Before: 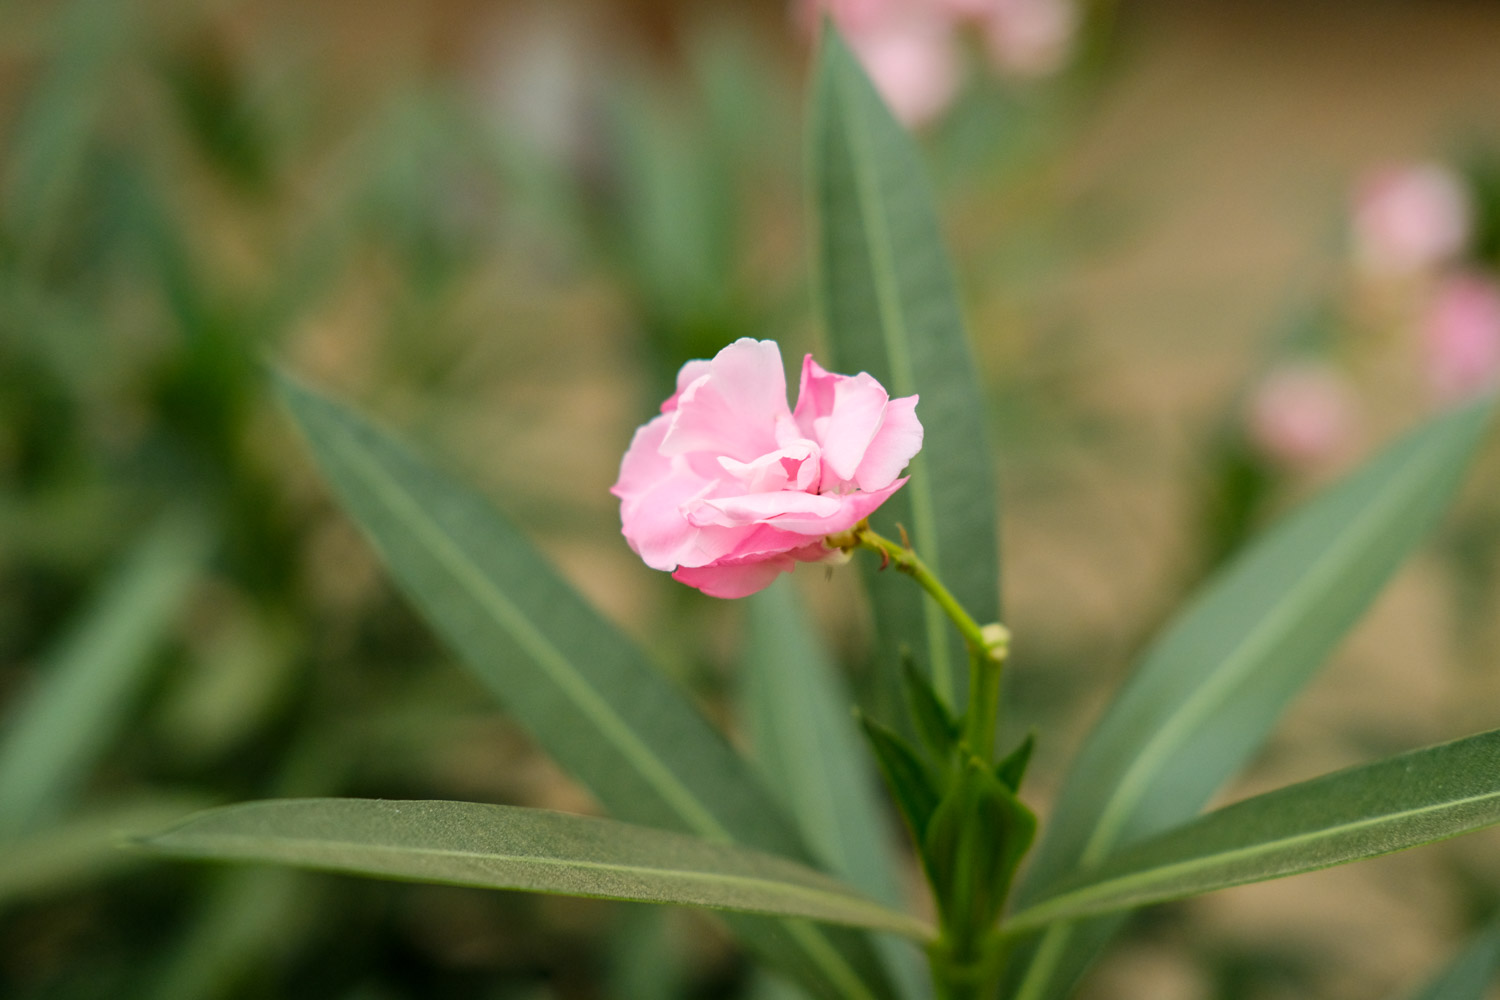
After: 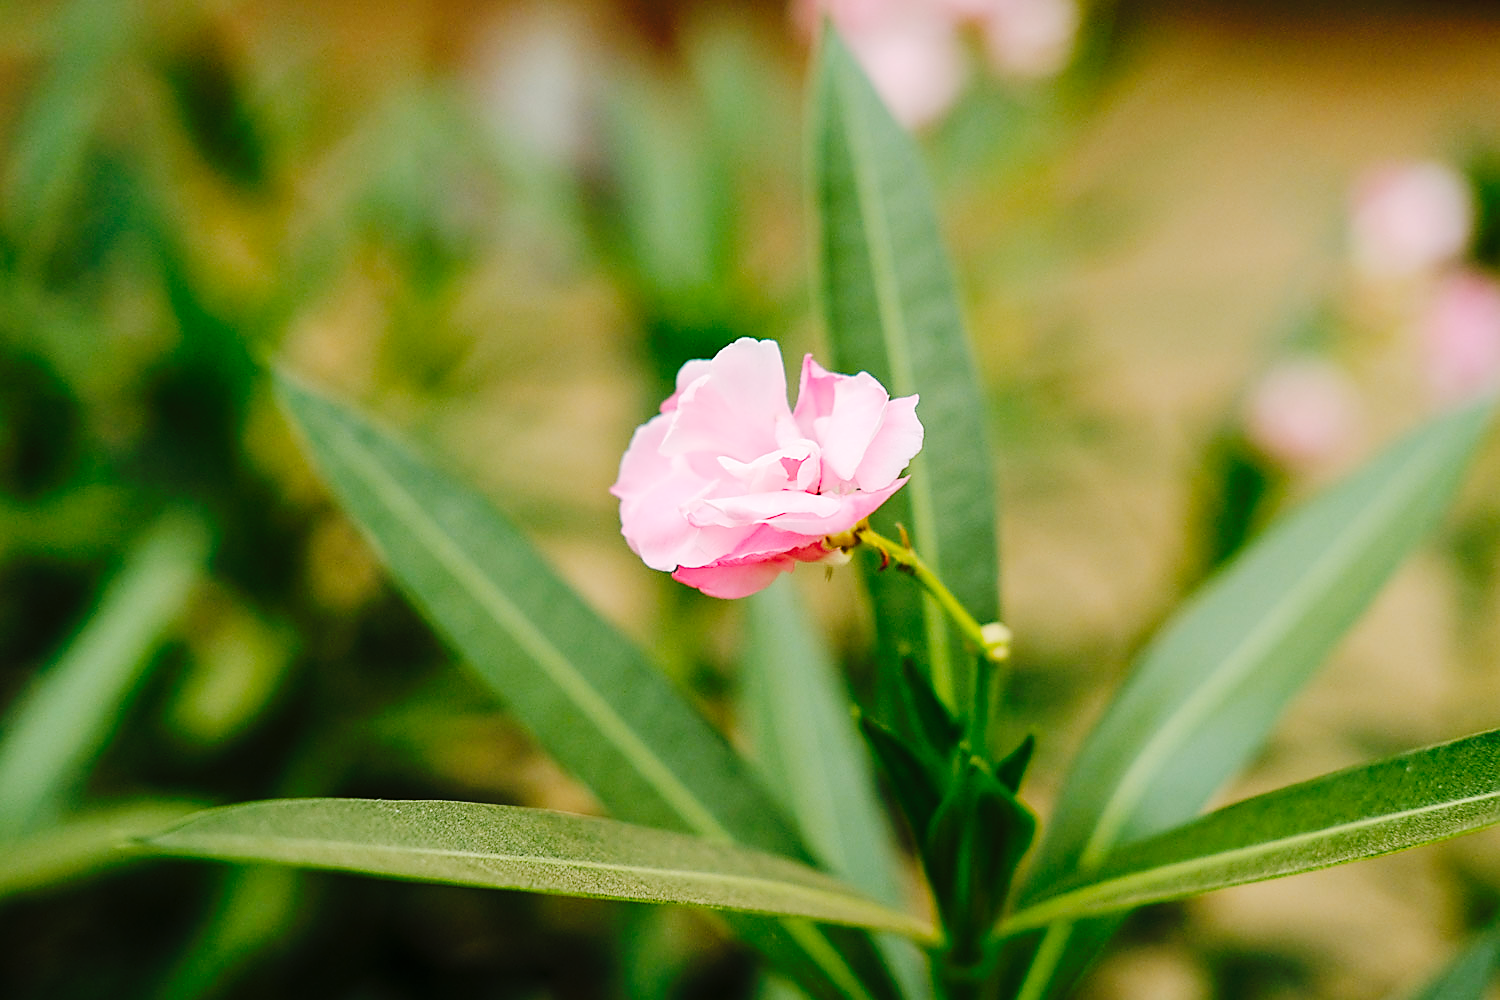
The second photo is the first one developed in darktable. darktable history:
tone curve: curves: ch0 [(0, 0) (0.003, 0.003) (0.011, 0.009) (0.025, 0.018) (0.044, 0.027) (0.069, 0.034) (0.1, 0.043) (0.136, 0.056) (0.177, 0.084) (0.224, 0.138) (0.277, 0.203) (0.335, 0.329) (0.399, 0.451) (0.468, 0.572) (0.543, 0.671) (0.623, 0.754) (0.709, 0.821) (0.801, 0.88) (0.898, 0.938) (1, 1)], preserve colors none
sharpen: radius 1.4, amount 1.25, threshold 0.7
